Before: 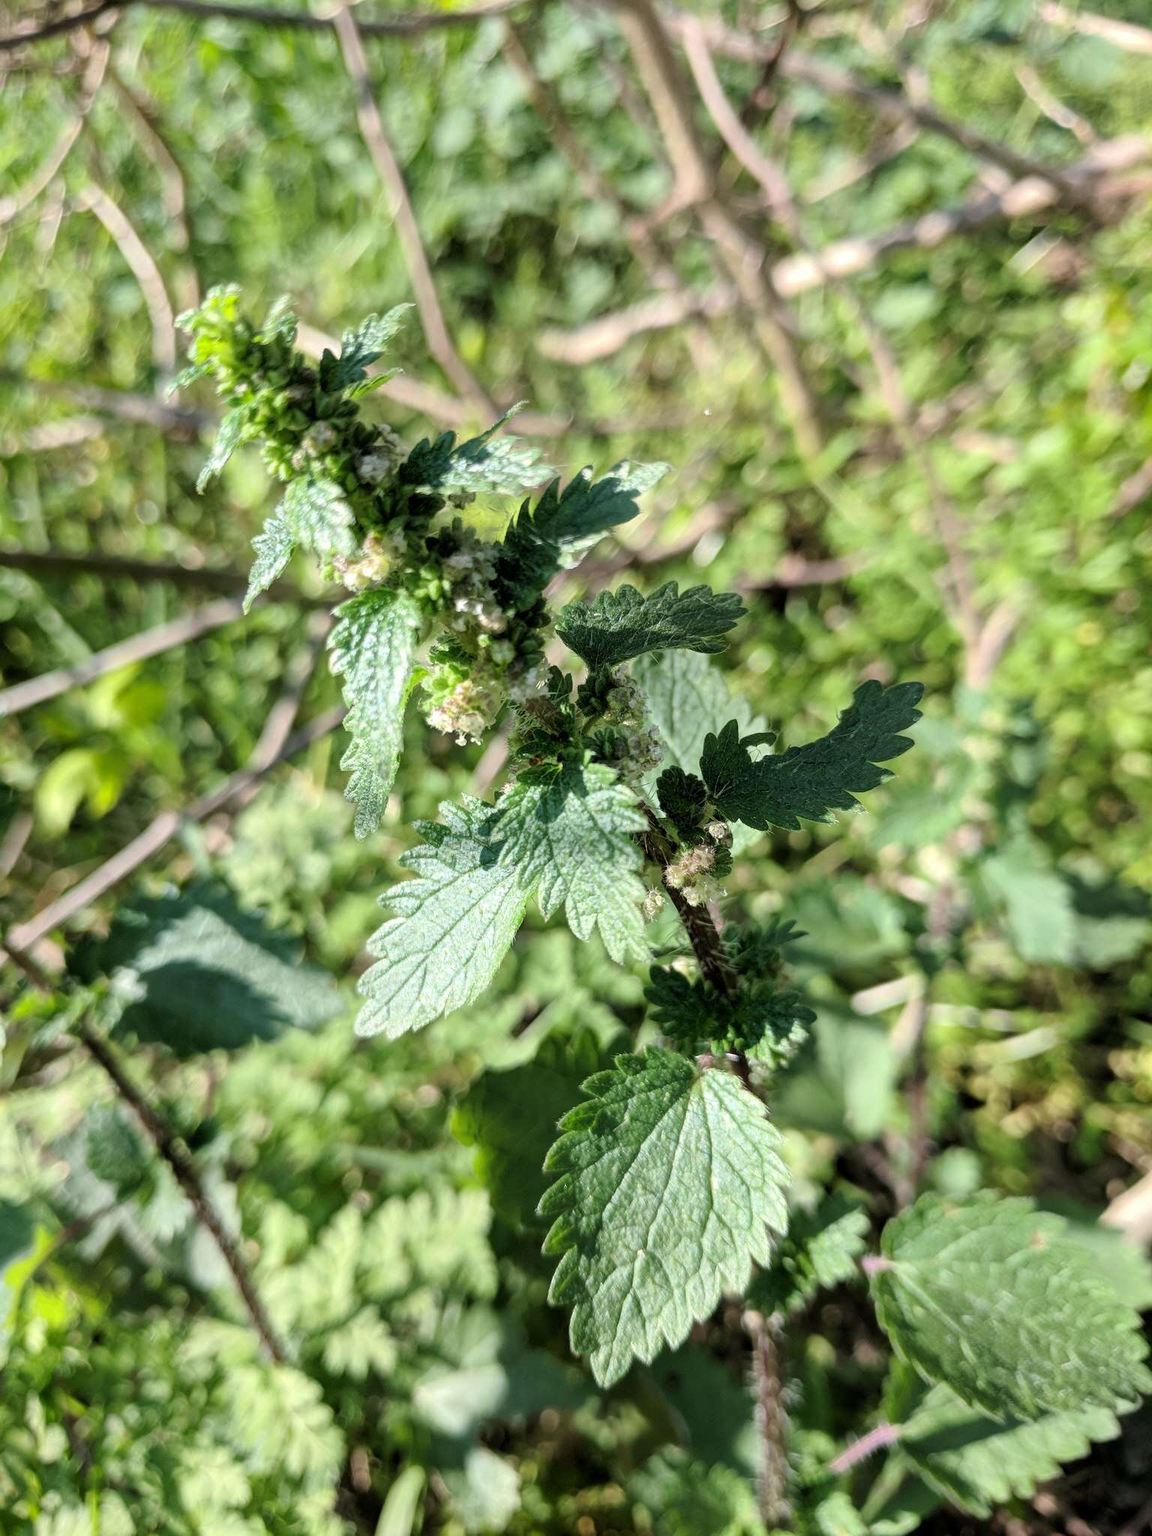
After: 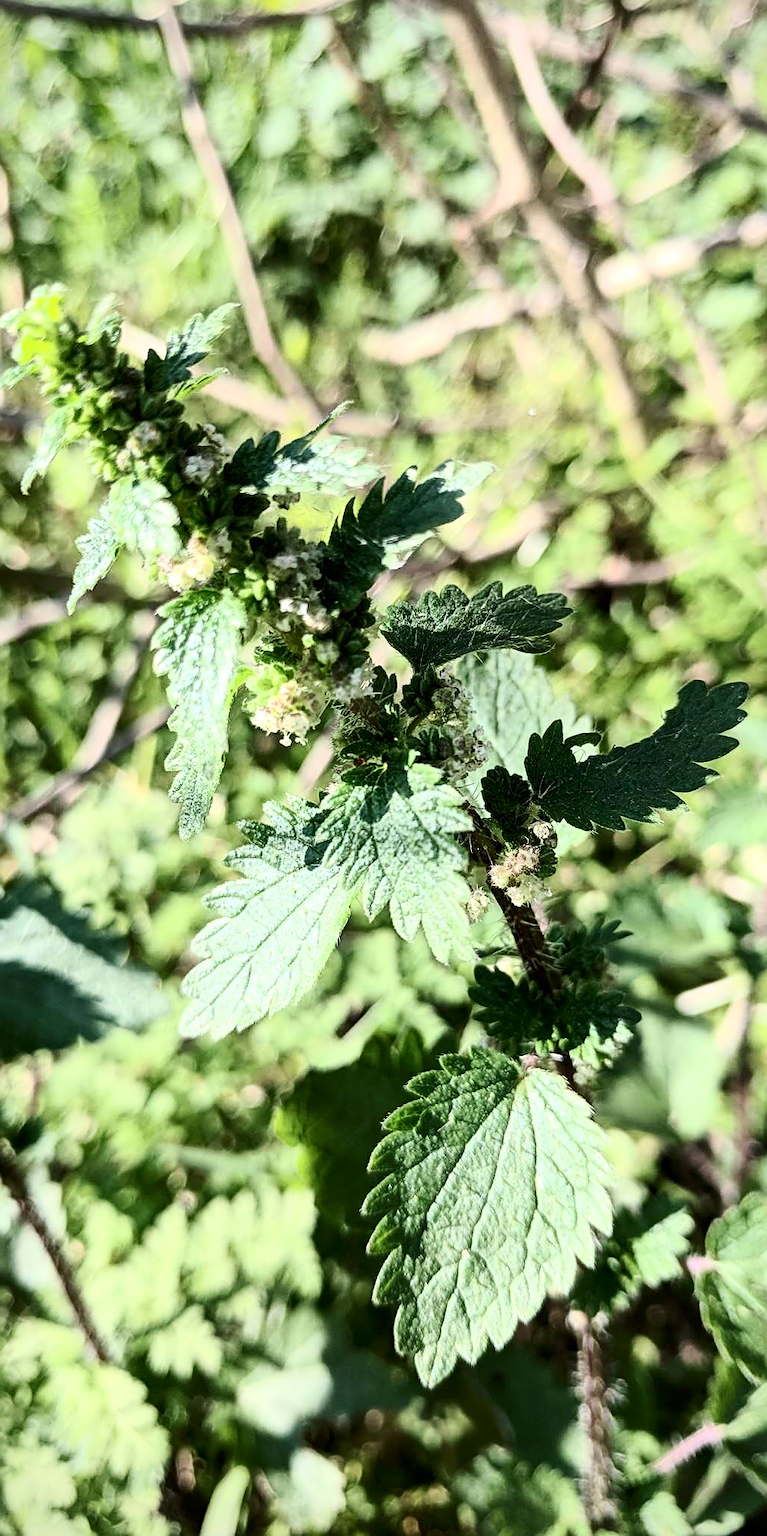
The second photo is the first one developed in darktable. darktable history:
contrast brightness saturation: contrast 0.391, brightness 0.112
crop and rotate: left 15.294%, right 18.04%
sharpen: on, module defaults
vignetting: fall-off start 91.88%
